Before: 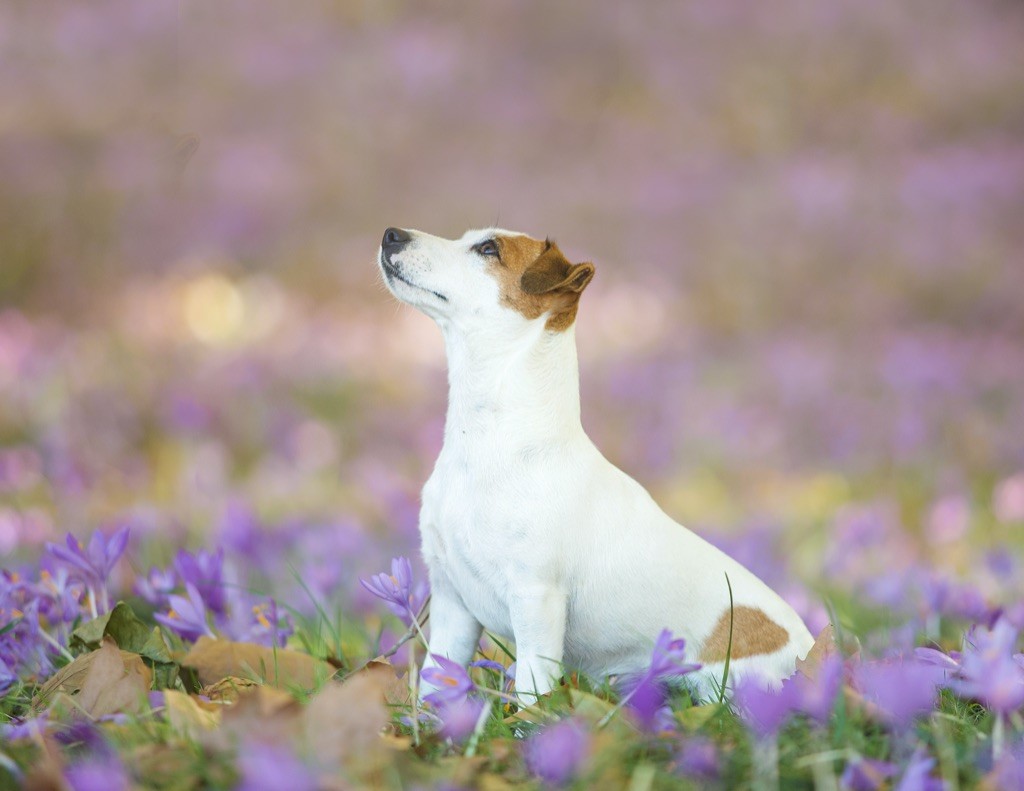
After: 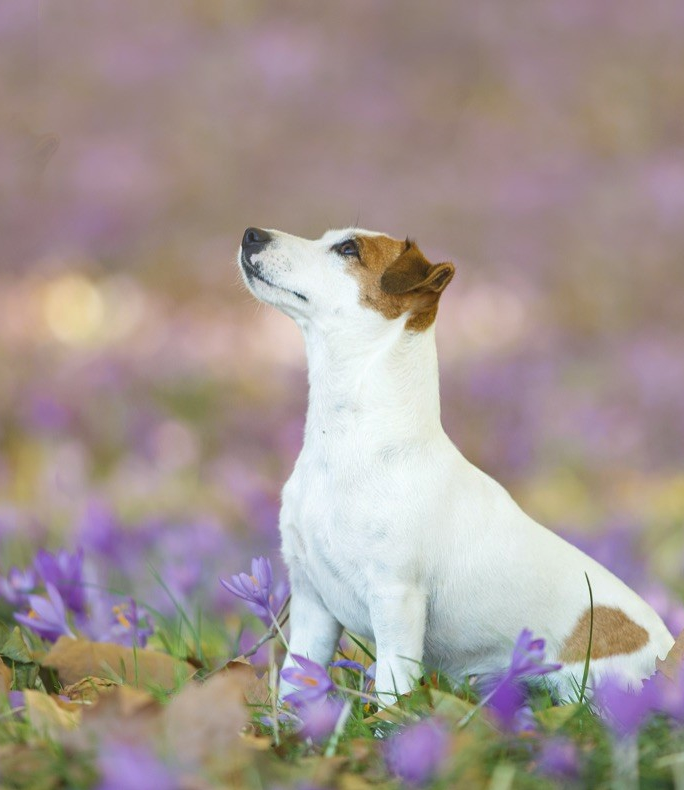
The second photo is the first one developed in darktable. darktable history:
shadows and highlights: shadows 52.68, soften with gaussian
crop and rotate: left 13.704%, right 19.42%
